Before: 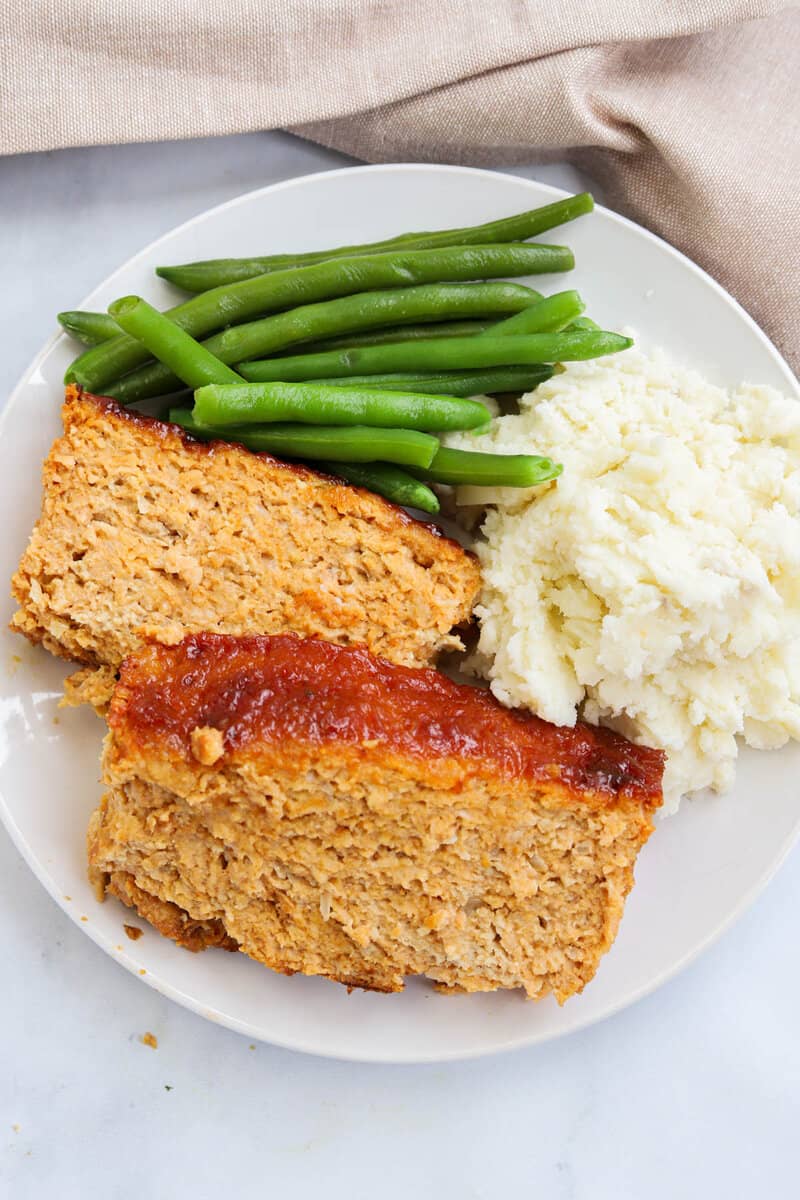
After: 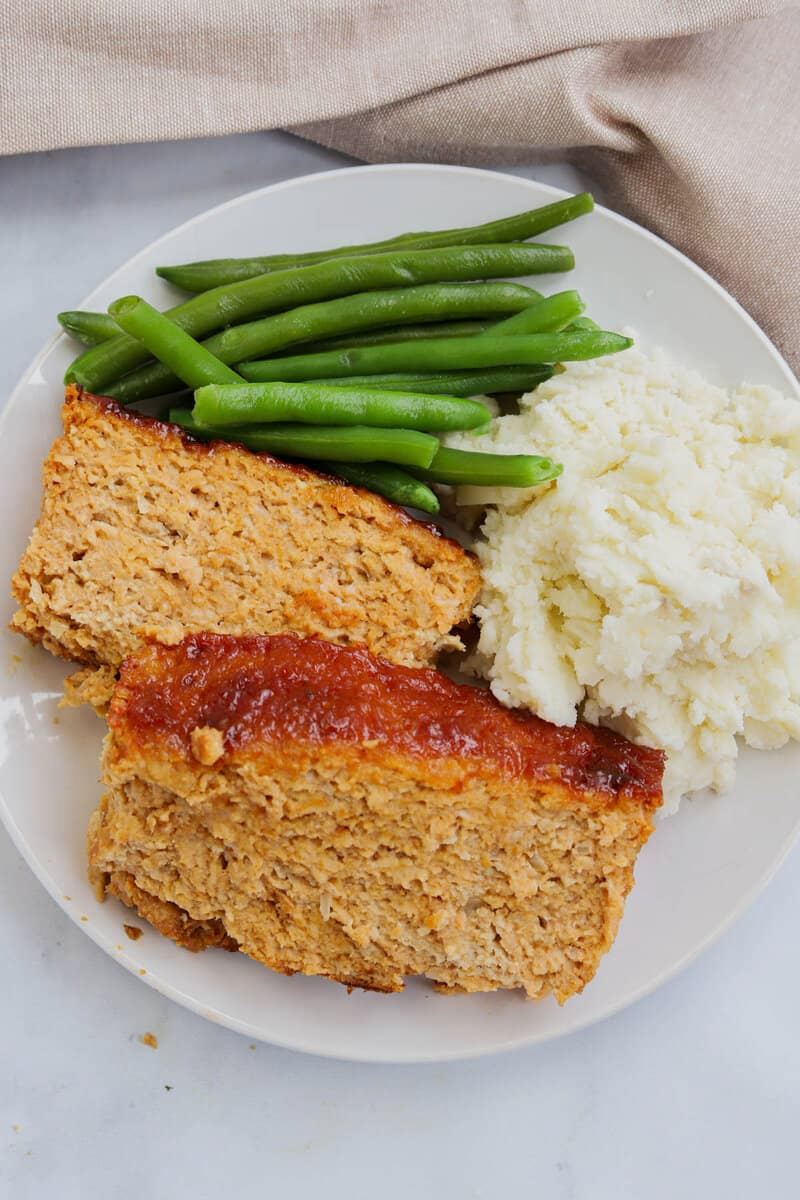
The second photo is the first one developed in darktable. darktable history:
exposure: exposure -0.354 EV, compensate highlight preservation false
